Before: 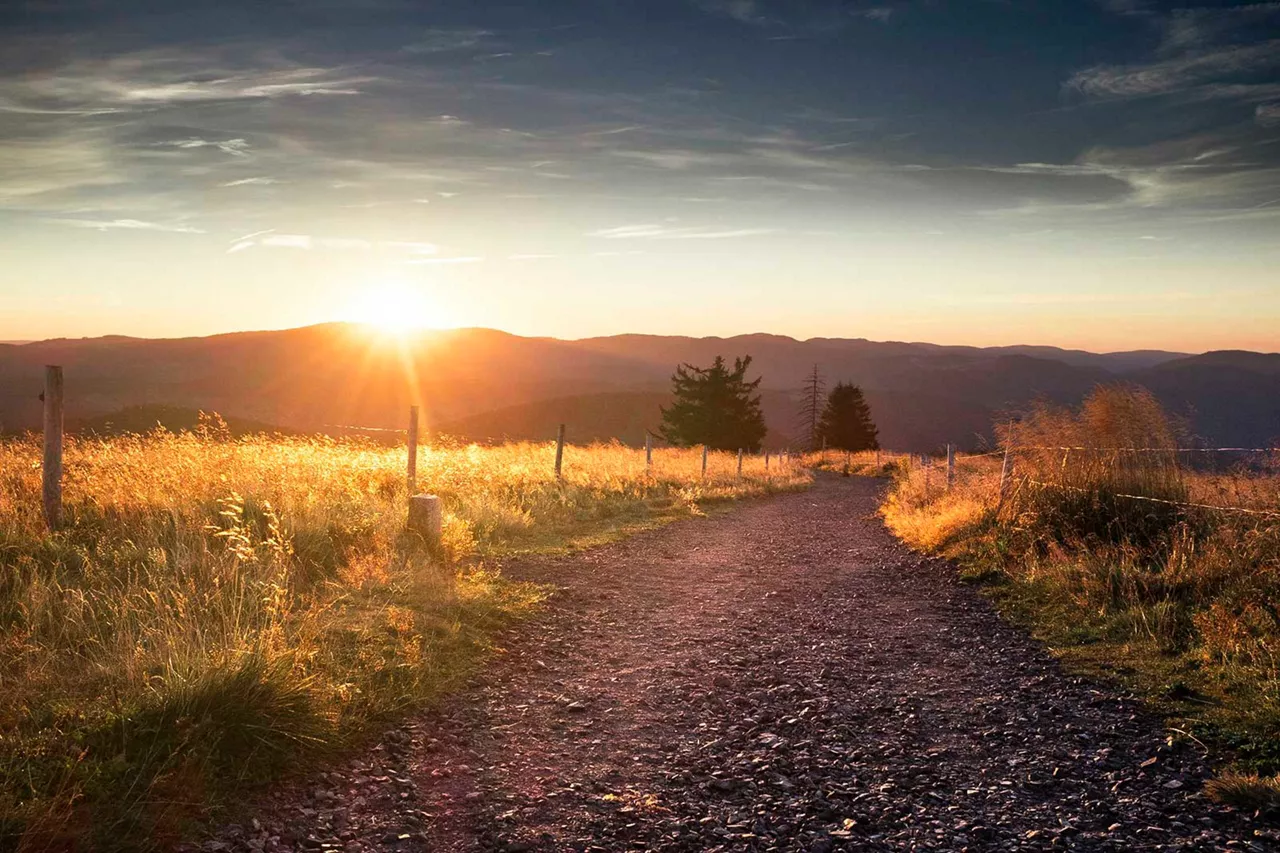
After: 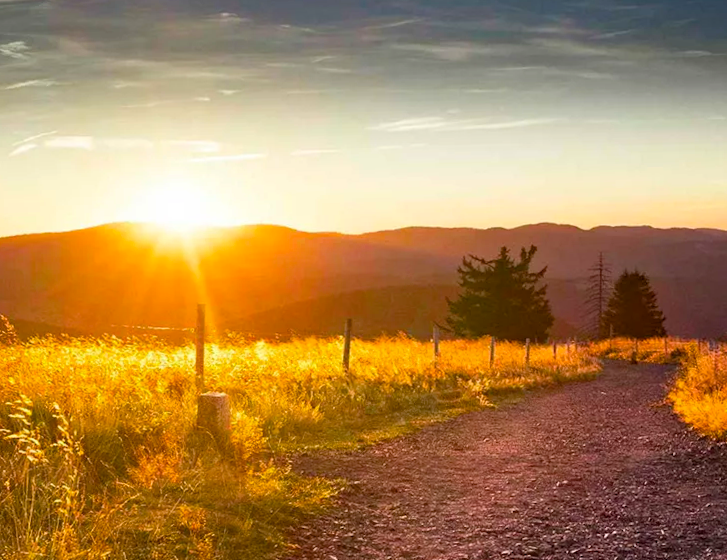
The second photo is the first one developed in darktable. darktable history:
crop: left 16.202%, top 11.208%, right 26.045%, bottom 20.557%
rotate and perspective: rotation -1.42°, crop left 0.016, crop right 0.984, crop top 0.035, crop bottom 0.965
haze removal: adaptive false
color balance rgb: perceptual saturation grading › global saturation 30%, global vibrance 10%
